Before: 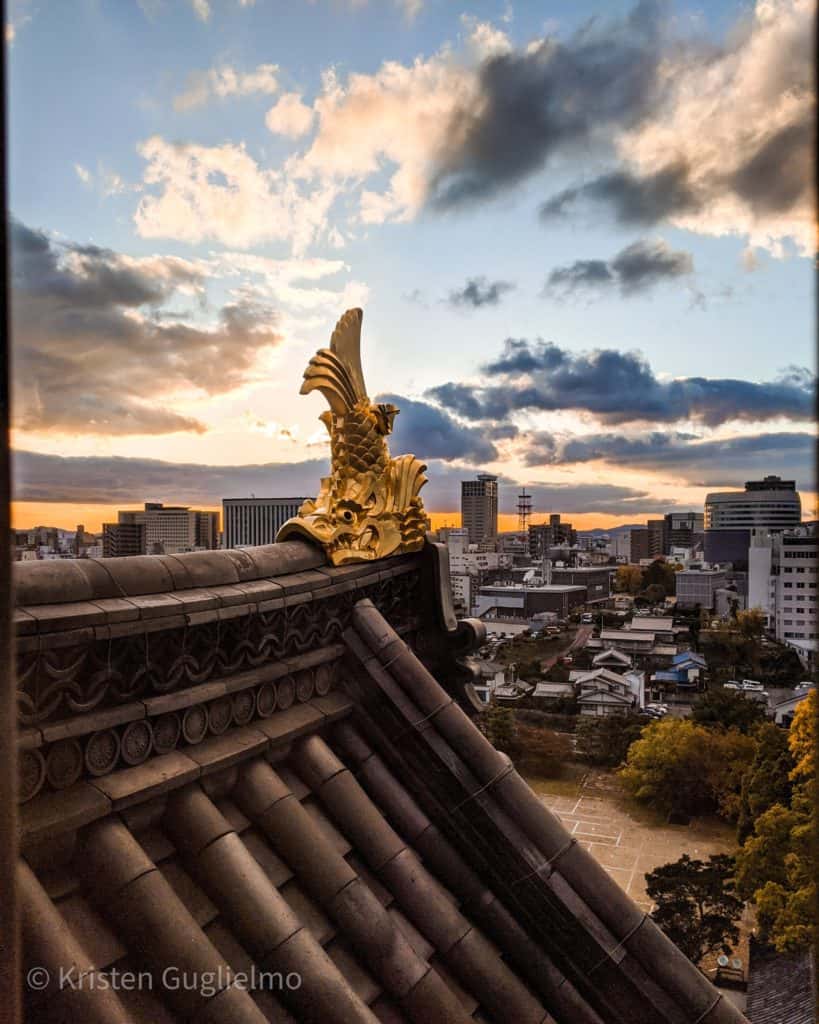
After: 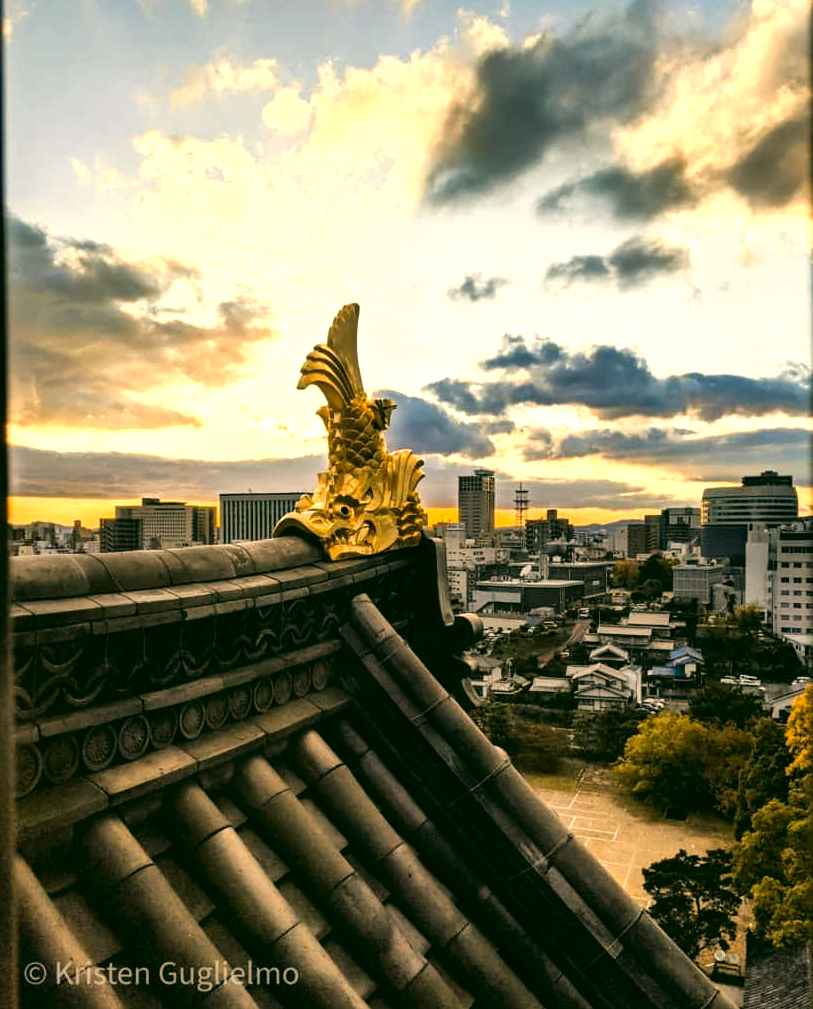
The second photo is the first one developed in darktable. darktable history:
crop: left 0.469%, top 0.527%, right 0.181%, bottom 0.933%
shadows and highlights: shadows 37.39, highlights -27.39, soften with gaussian
color zones: curves: ch0 [(0, 0.613) (0.01, 0.613) (0.245, 0.448) (0.498, 0.529) (0.642, 0.665) (0.879, 0.777) (0.99, 0.613)]; ch1 [(0, 0.272) (0.219, 0.127) (0.724, 0.346)], mix -92.88%
tone equalizer: -8 EV -0.769 EV, -7 EV -0.714 EV, -6 EV -0.635 EV, -5 EV -0.367 EV, -3 EV 0.403 EV, -2 EV 0.6 EV, -1 EV 0.693 EV, +0 EV 0.769 EV
color correction: highlights a* 5.25, highlights b* 23.91, shadows a* -15.72, shadows b* 3.86
